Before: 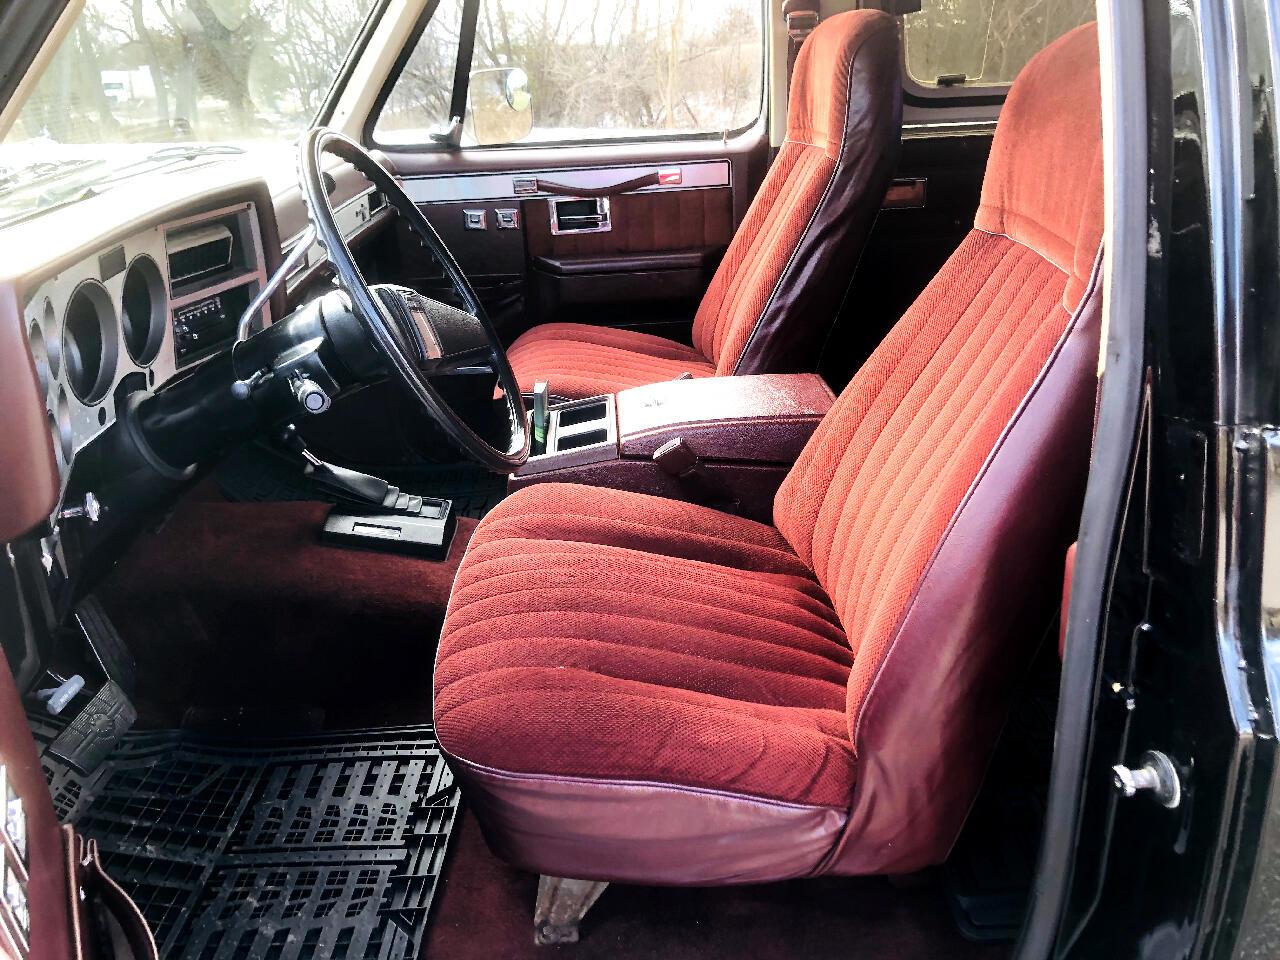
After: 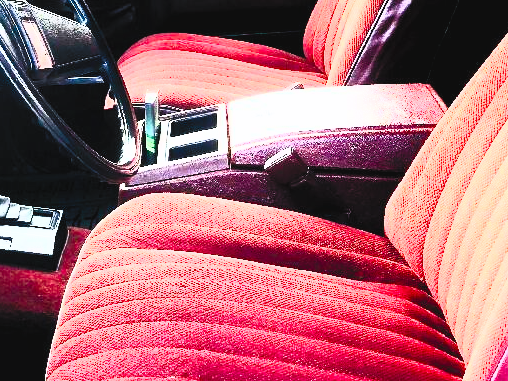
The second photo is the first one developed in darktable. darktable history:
crop: left 30.46%, top 30.212%, right 29.843%, bottom 30%
color balance rgb: shadows lift › luminance -19.991%, power › chroma 0.489%, power › hue 215.36°, perceptual saturation grading › global saturation 0.829%, perceptual saturation grading › highlights -30.059%, perceptual saturation grading › shadows 19.486%, global vibrance 20%
contrast brightness saturation: contrast 0.985, brightness 0.996, saturation 0.991
filmic rgb: black relative exposure -7.65 EV, white relative exposure 4.56 EV, hardness 3.61
